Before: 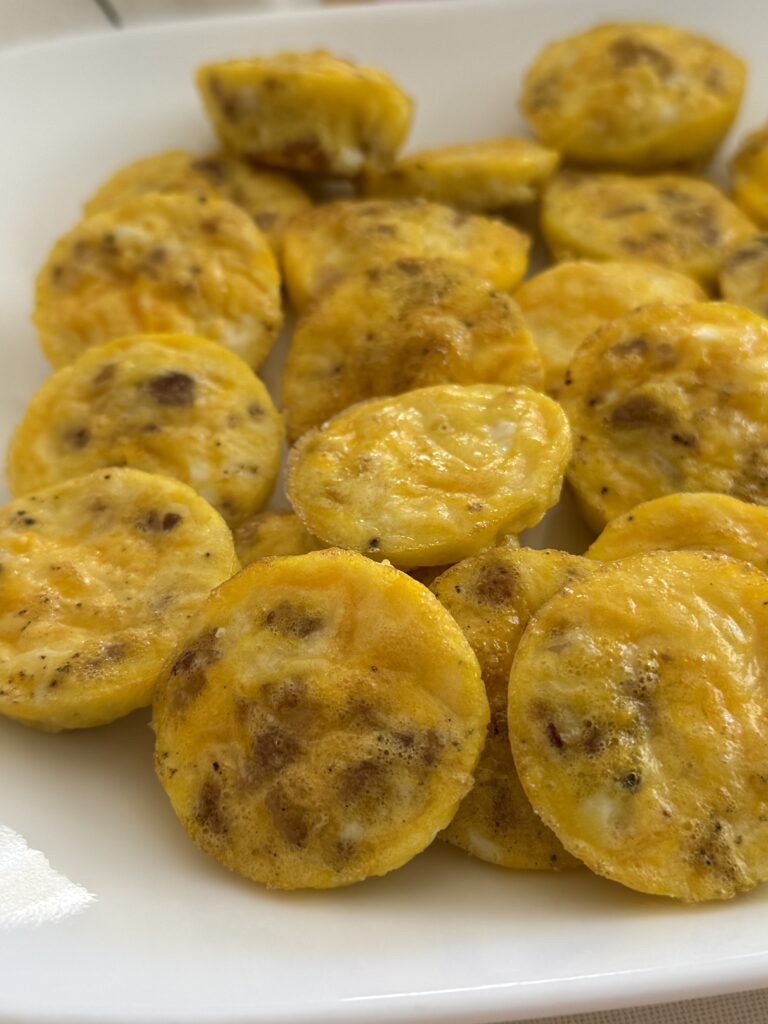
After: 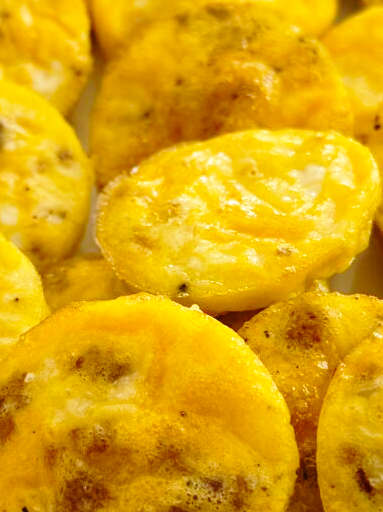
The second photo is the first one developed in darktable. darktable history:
crop: left 25%, top 25%, right 25%, bottom 25%
base curve: curves: ch0 [(0, 0) (0.028, 0.03) (0.121, 0.232) (0.46, 0.748) (0.859, 0.968) (1, 1)], preserve colors none
